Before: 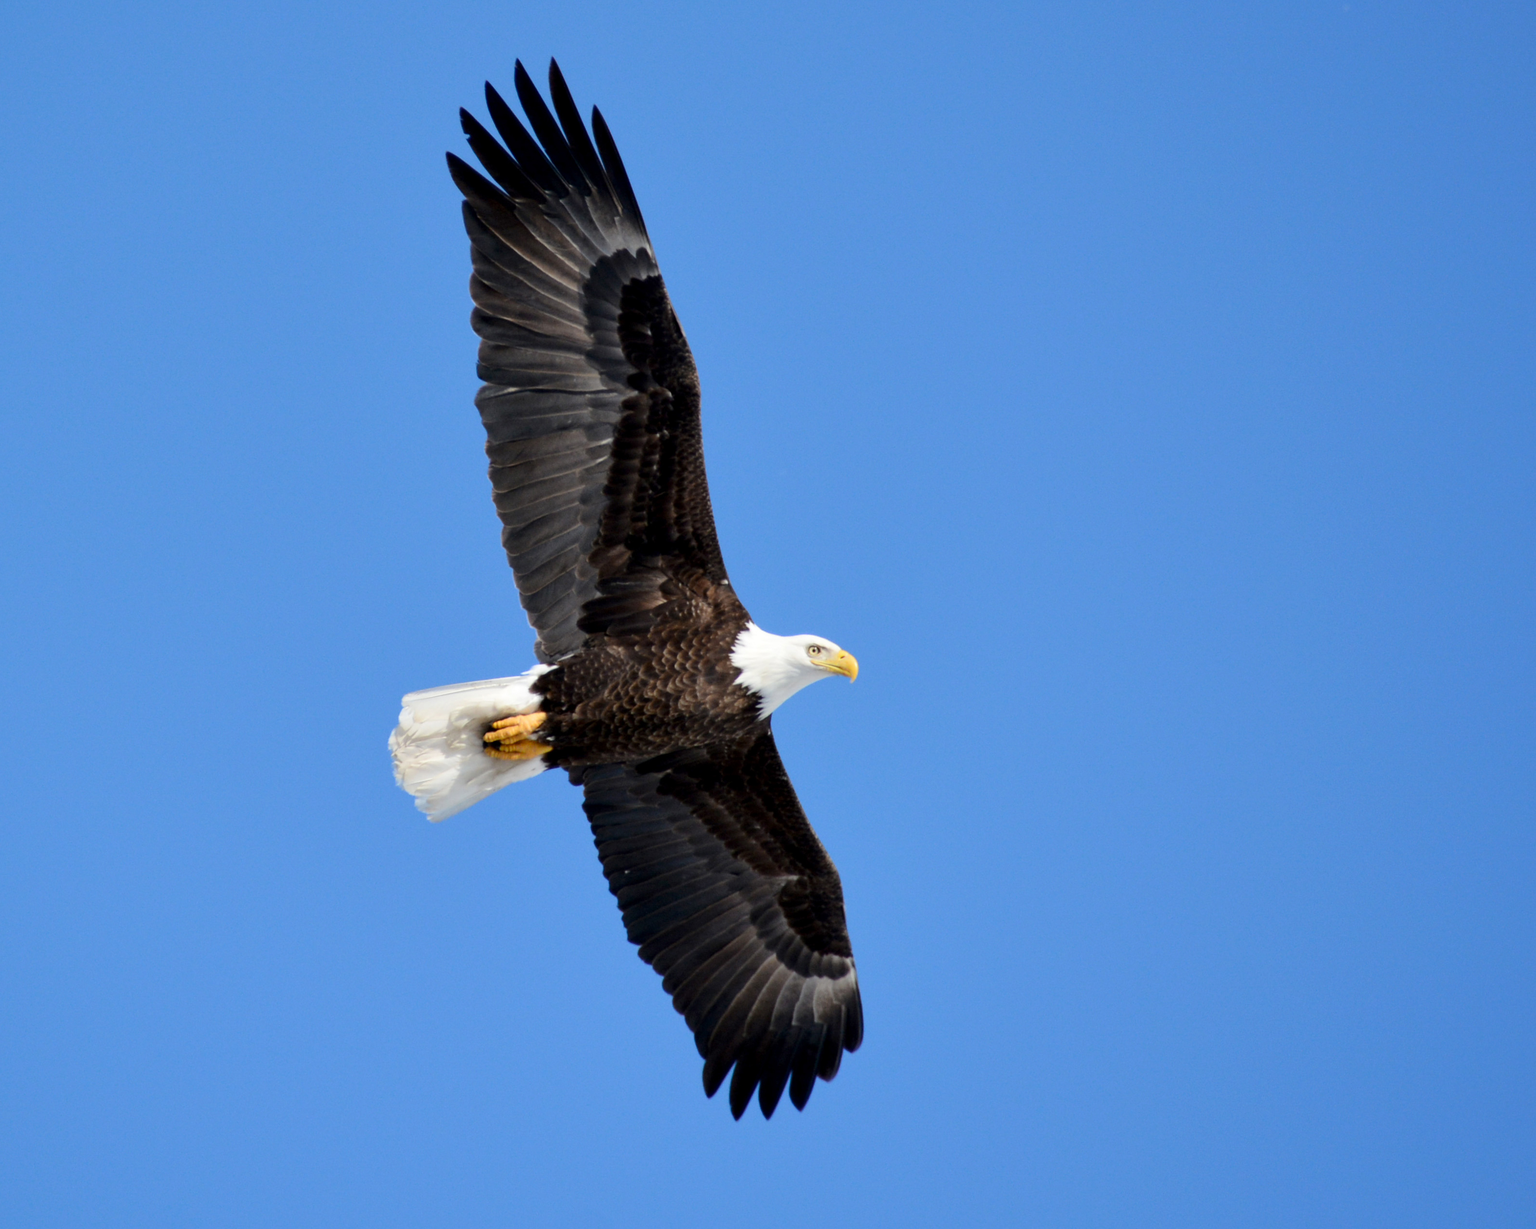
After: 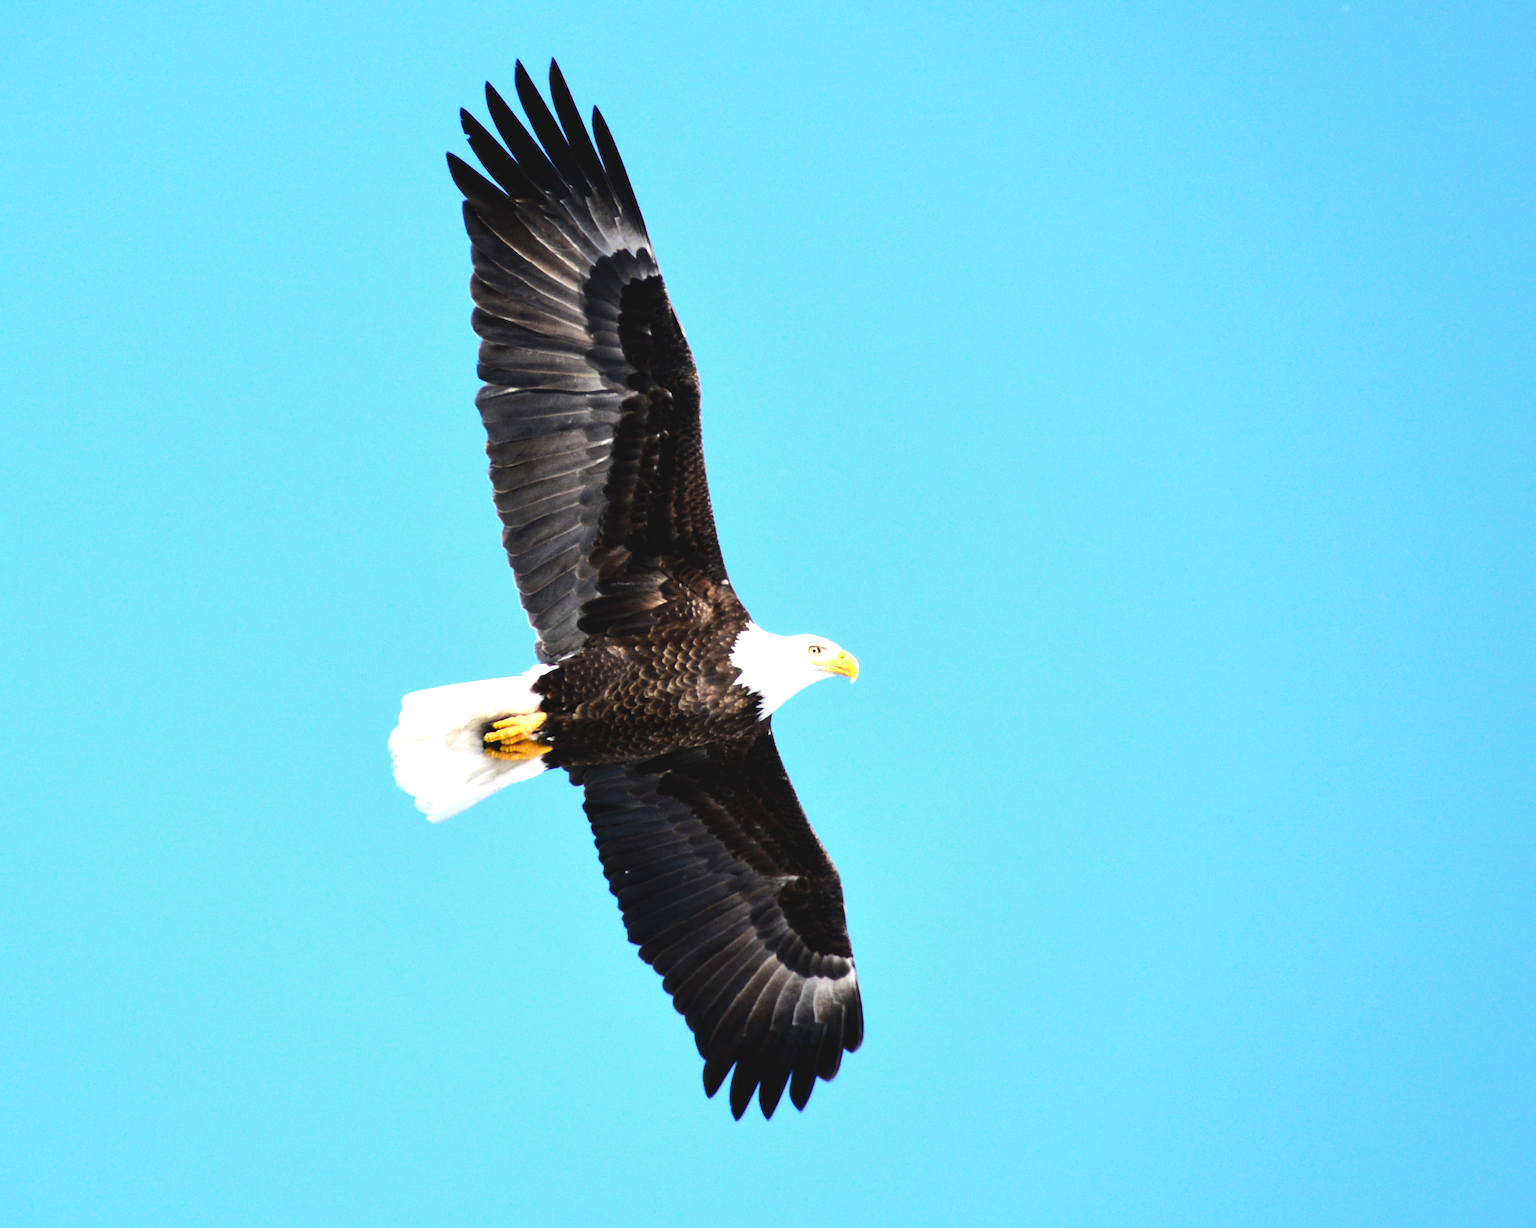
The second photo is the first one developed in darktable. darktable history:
contrast brightness saturation: contrast -0.1, brightness 0.05, saturation 0.08
exposure: exposure 0.566 EV, compensate highlight preservation false
tone equalizer: -8 EV -1.08 EV, -7 EV -1.01 EV, -6 EV -0.867 EV, -5 EV -0.578 EV, -3 EV 0.578 EV, -2 EV 0.867 EV, -1 EV 1.01 EV, +0 EV 1.08 EV, edges refinement/feathering 500, mask exposure compensation -1.57 EV, preserve details no
white balance: emerald 1
